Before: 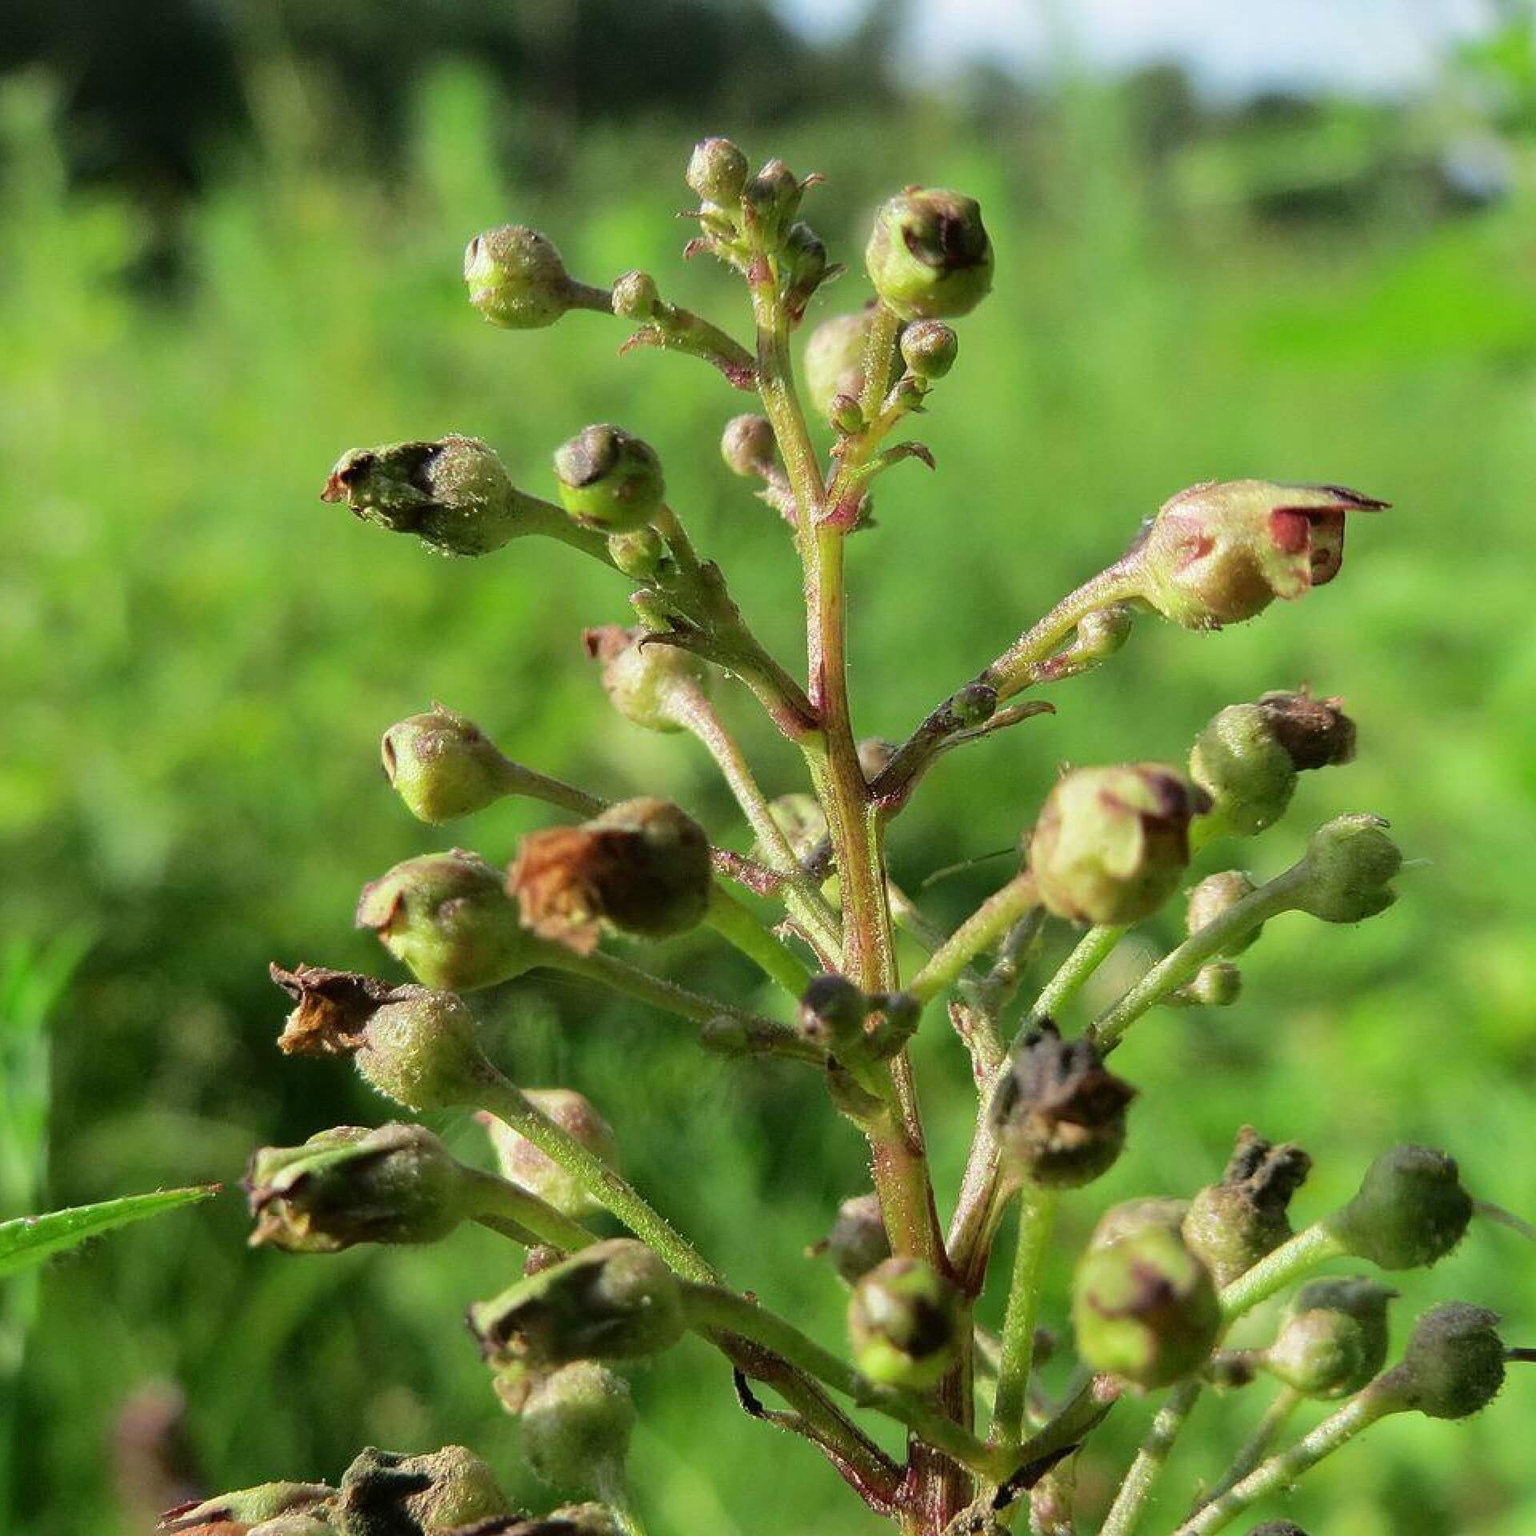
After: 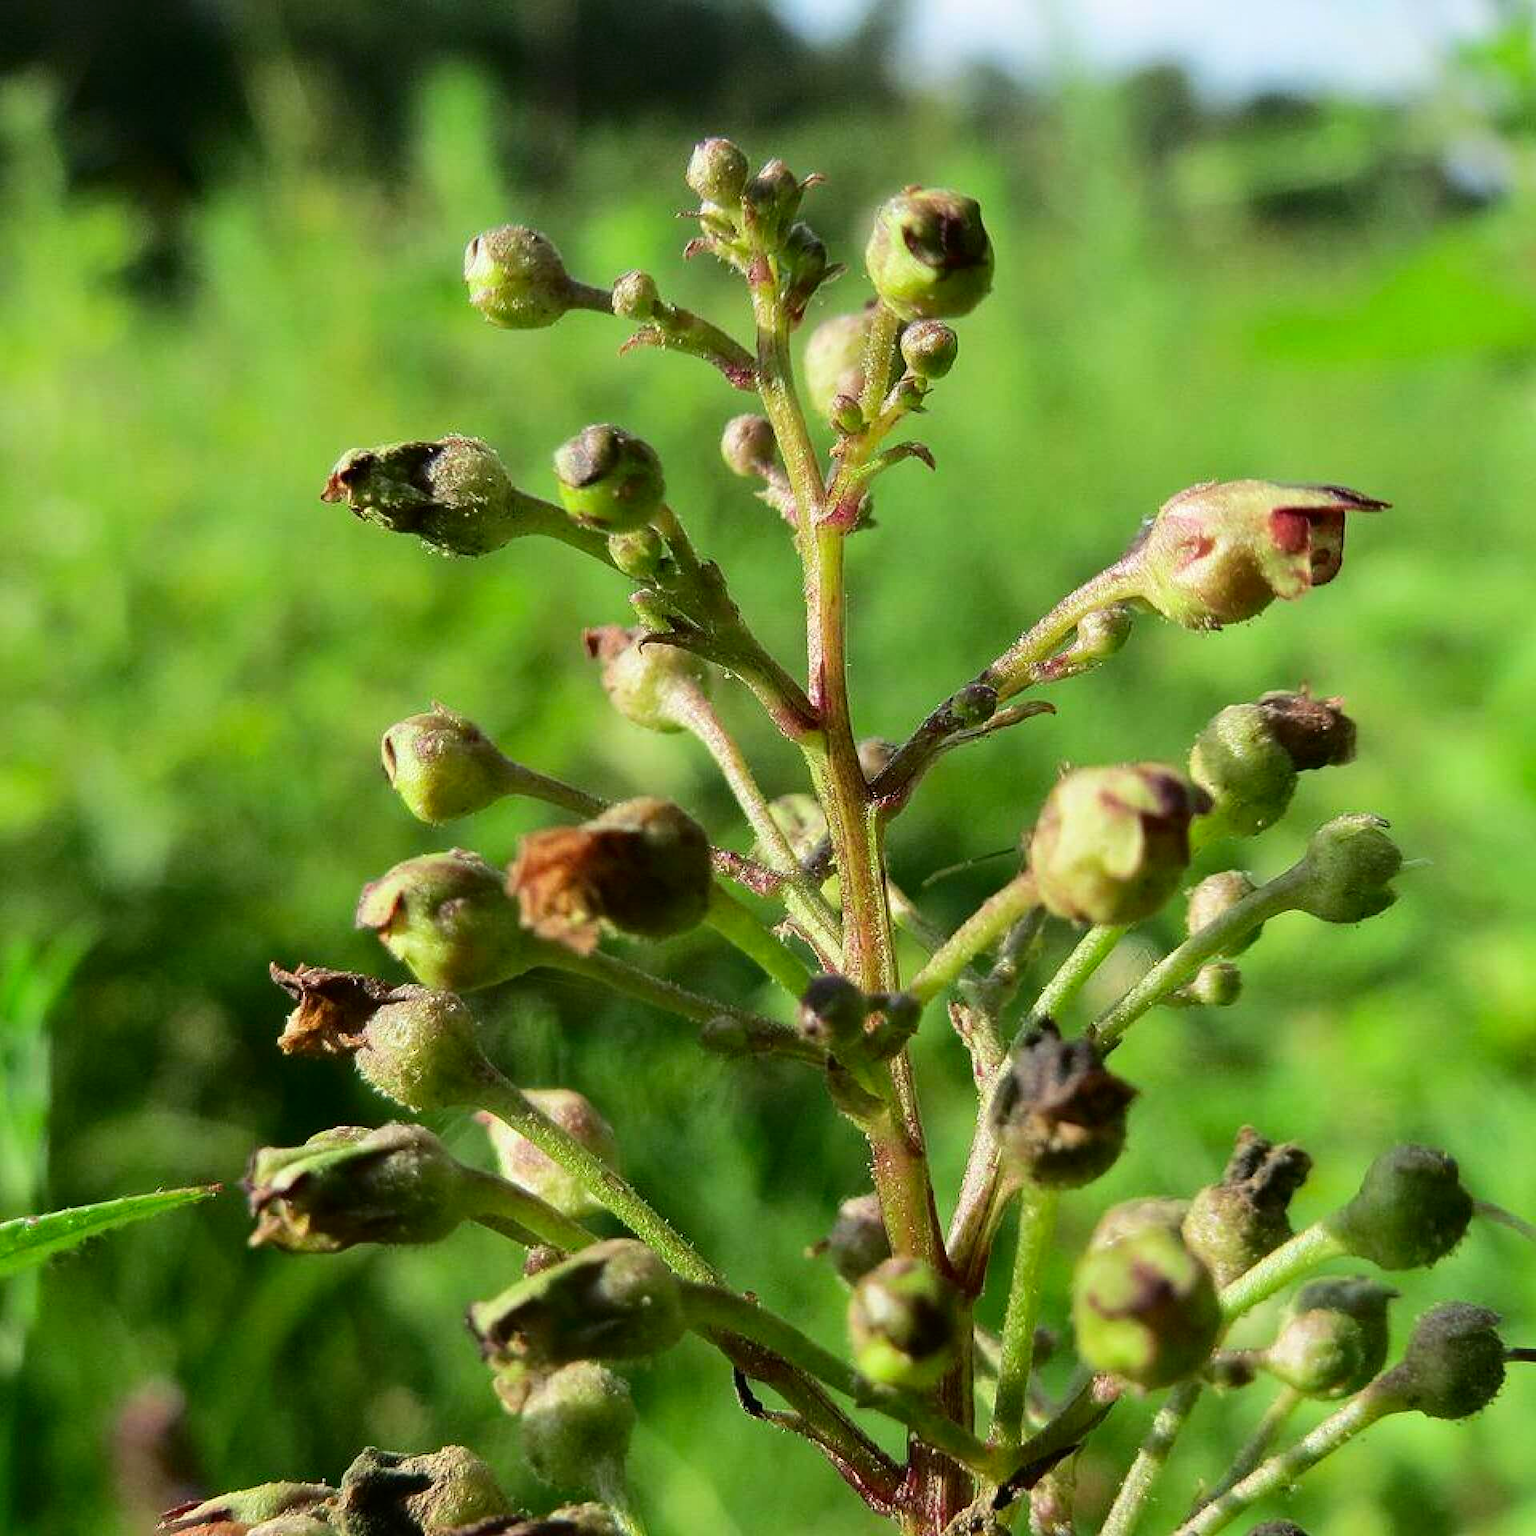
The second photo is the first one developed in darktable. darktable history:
contrast brightness saturation: contrast 0.153, brightness -0.011, saturation 0.105
